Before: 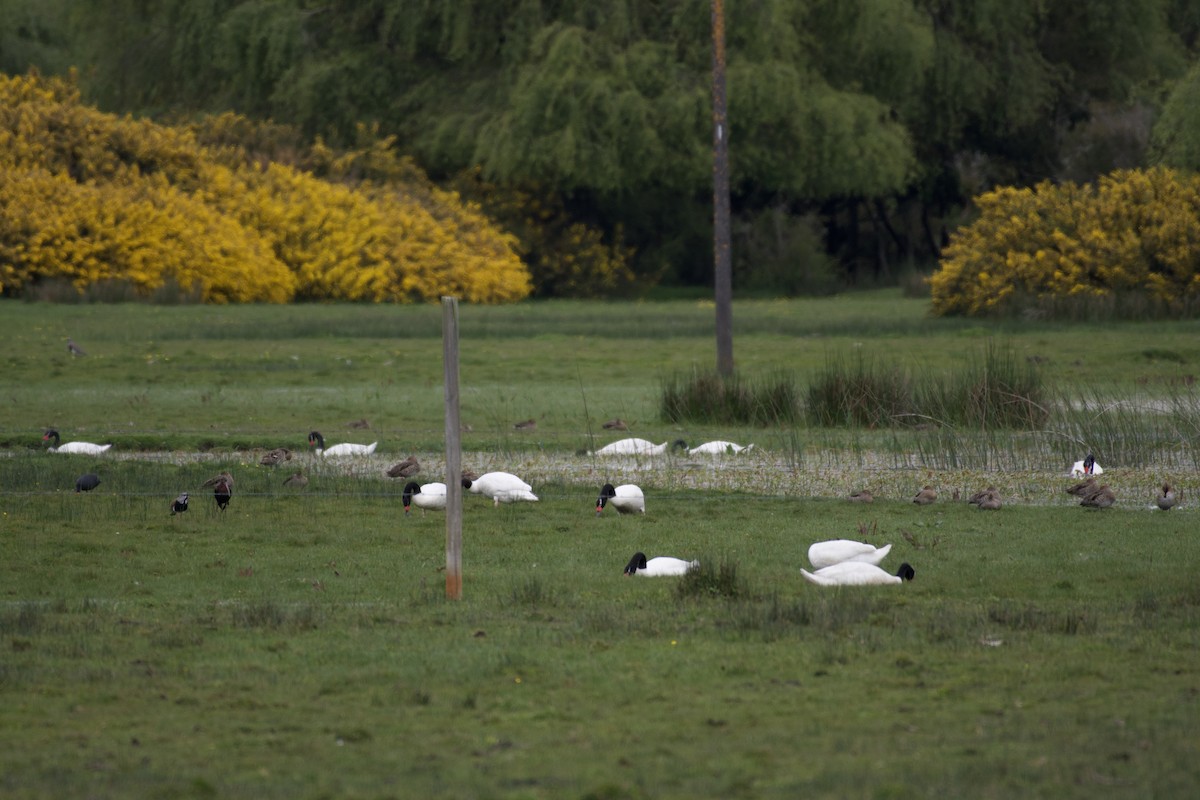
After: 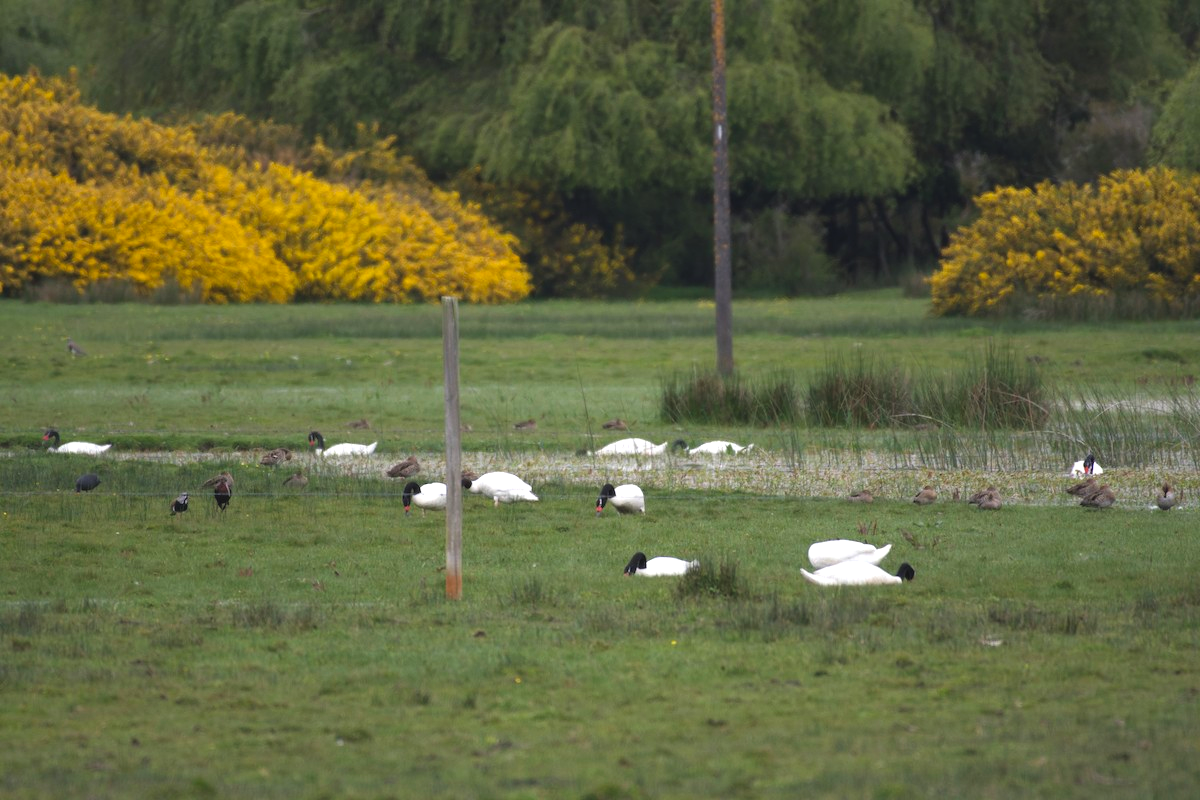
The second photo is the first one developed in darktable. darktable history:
exposure: black level correction -0.005, exposure 0.624 EV, compensate highlight preservation false
